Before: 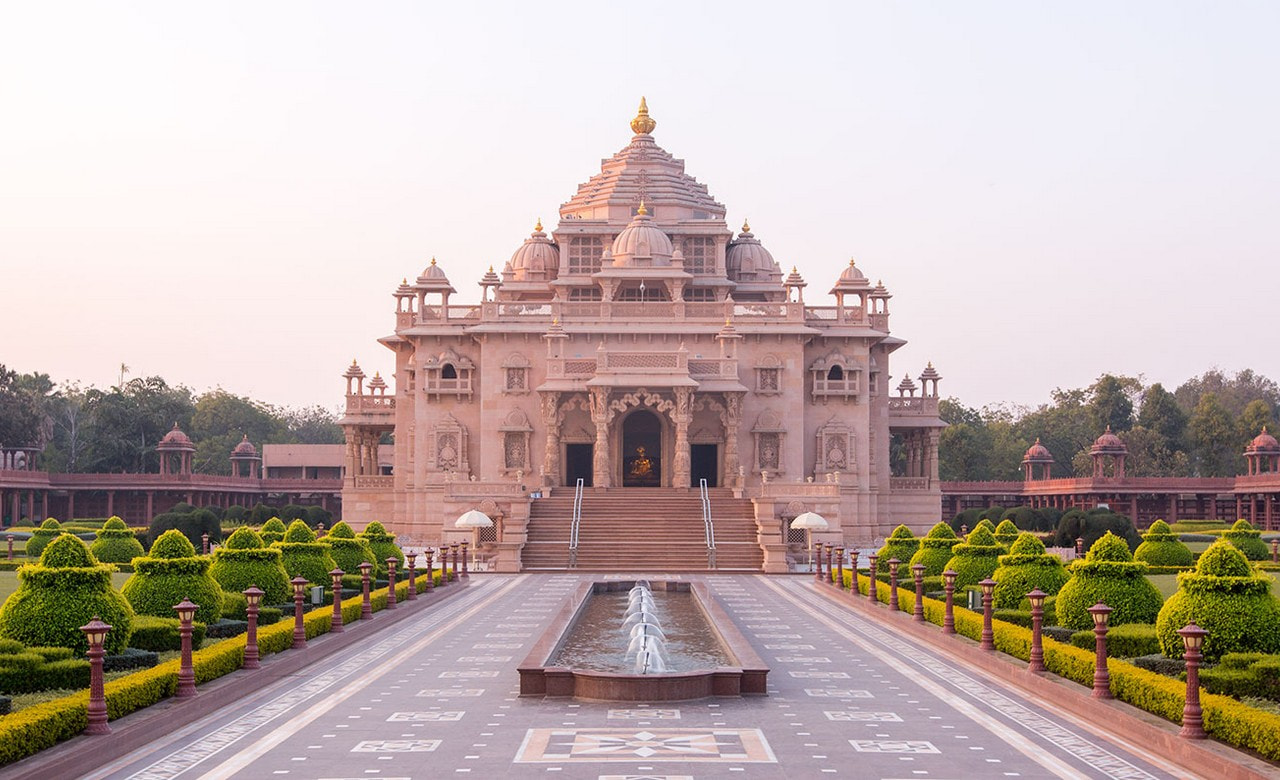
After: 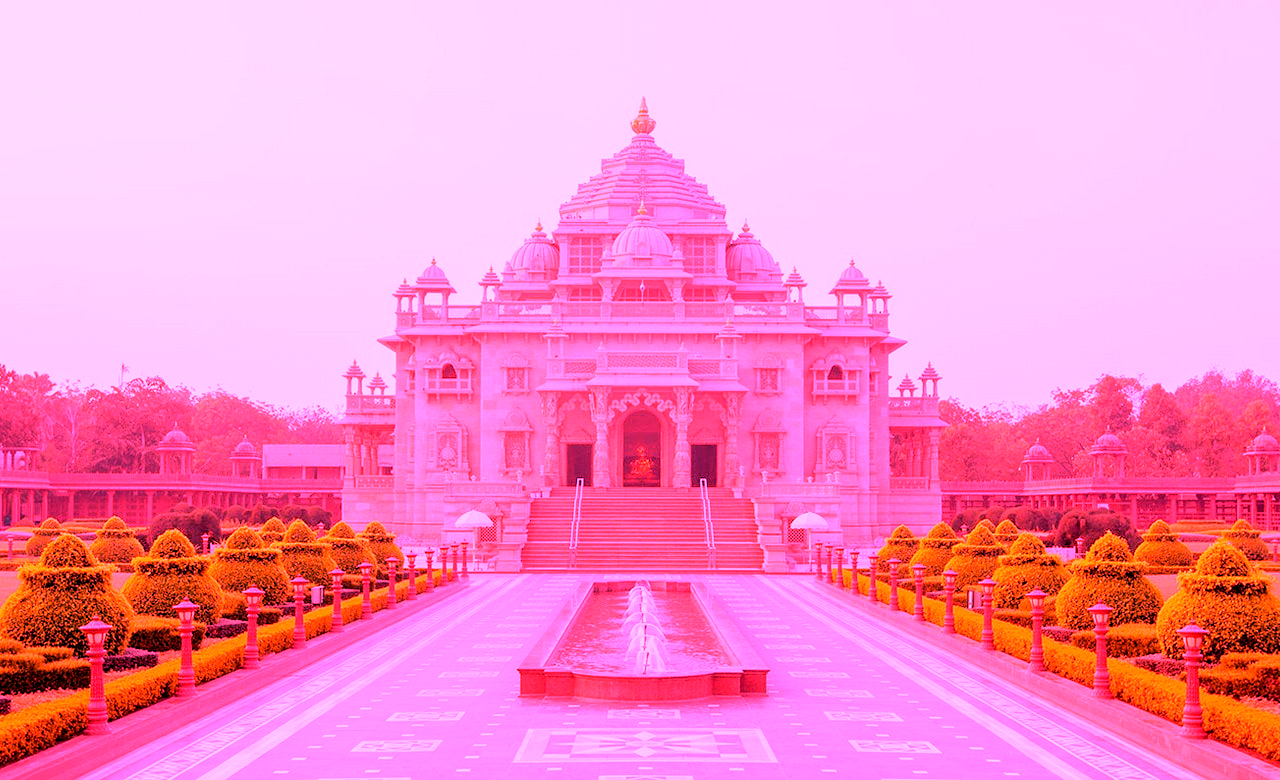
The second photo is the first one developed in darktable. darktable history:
white balance: red 4.26, blue 1.802
exposure: black level correction 0.011, exposure -0.478 EV, compensate highlight preservation false
